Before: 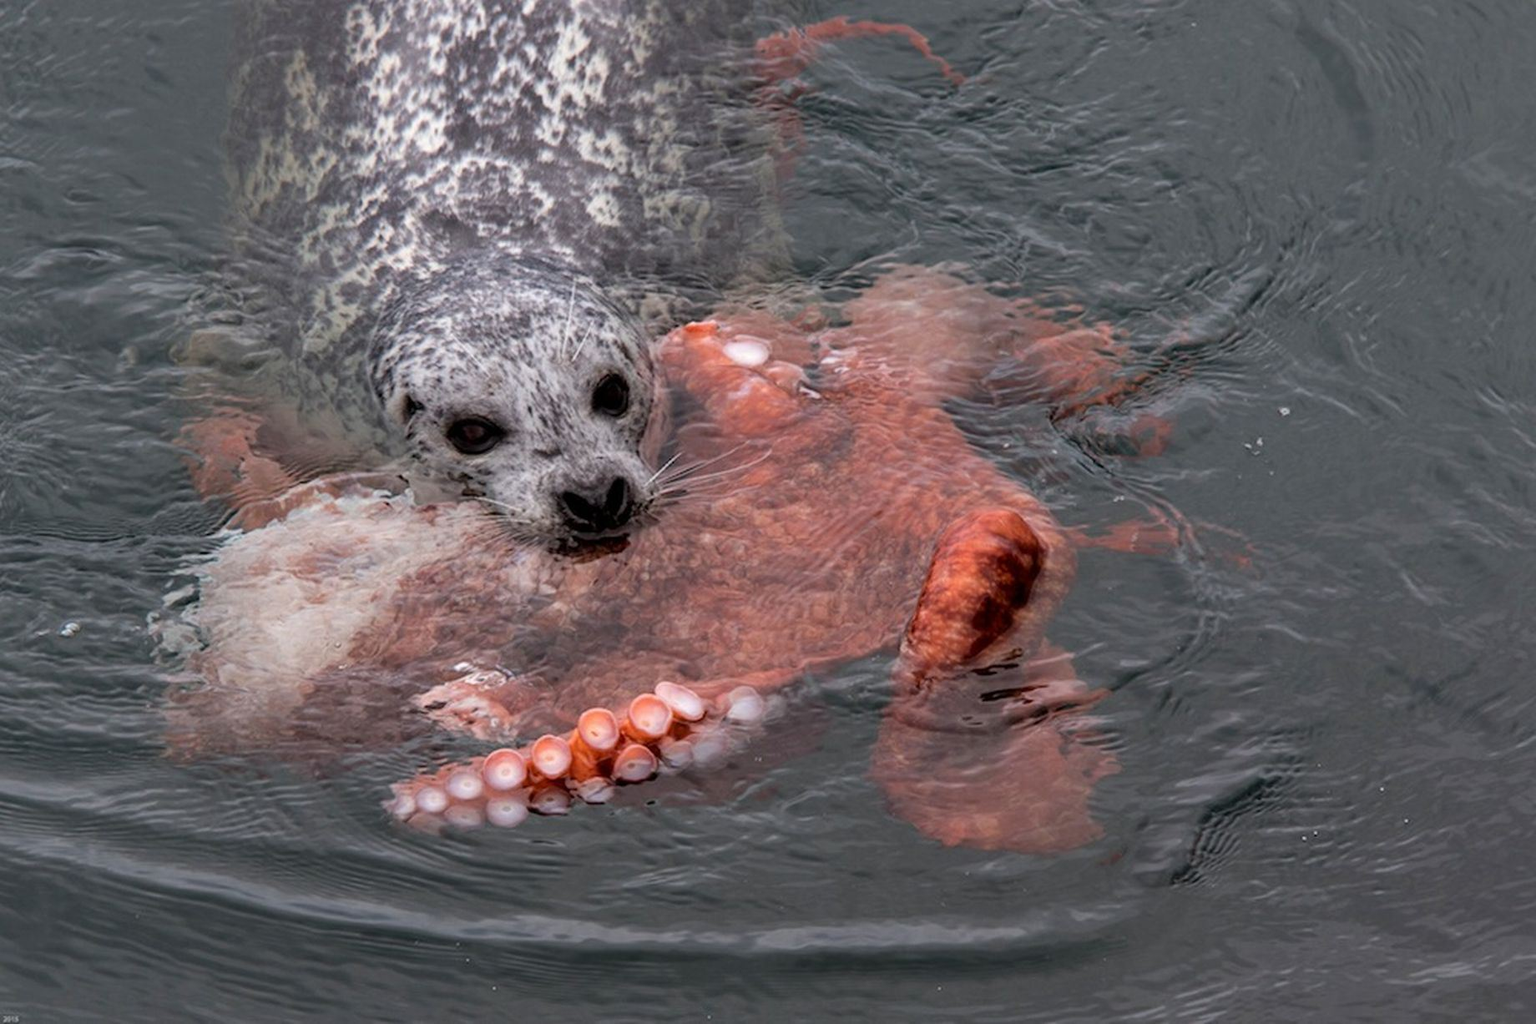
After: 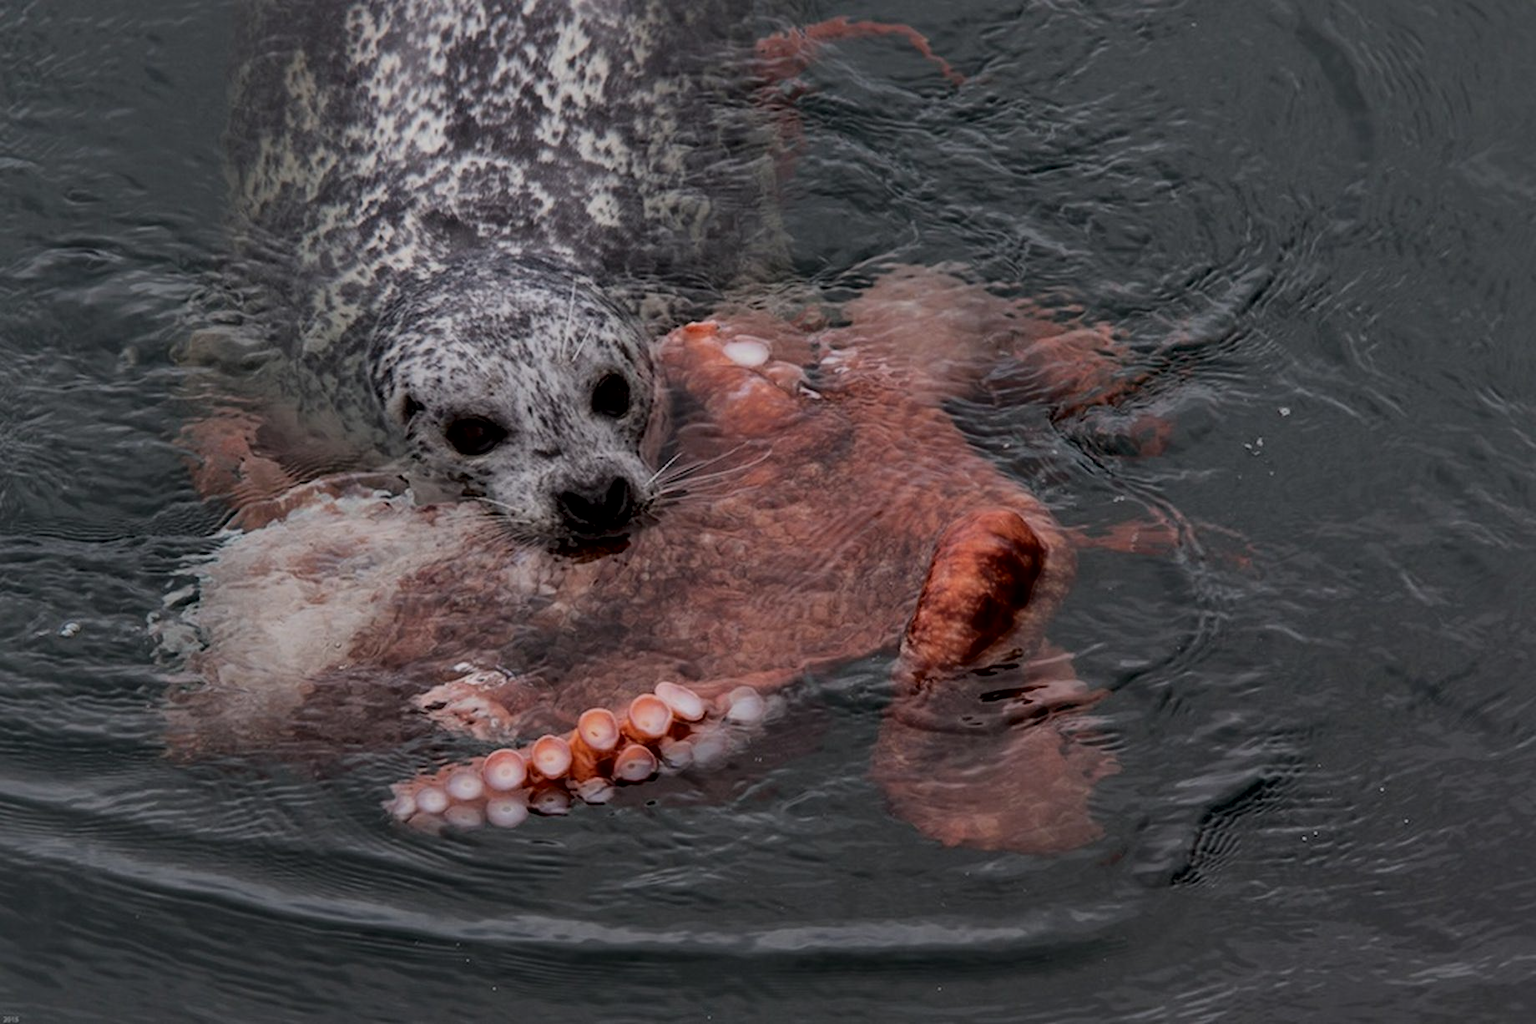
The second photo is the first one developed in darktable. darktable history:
exposure: exposure -0.928 EV, compensate exposure bias true, compensate highlight preservation false
local contrast: mode bilateral grid, contrast 19, coarseness 99, detail 150%, midtone range 0.2
